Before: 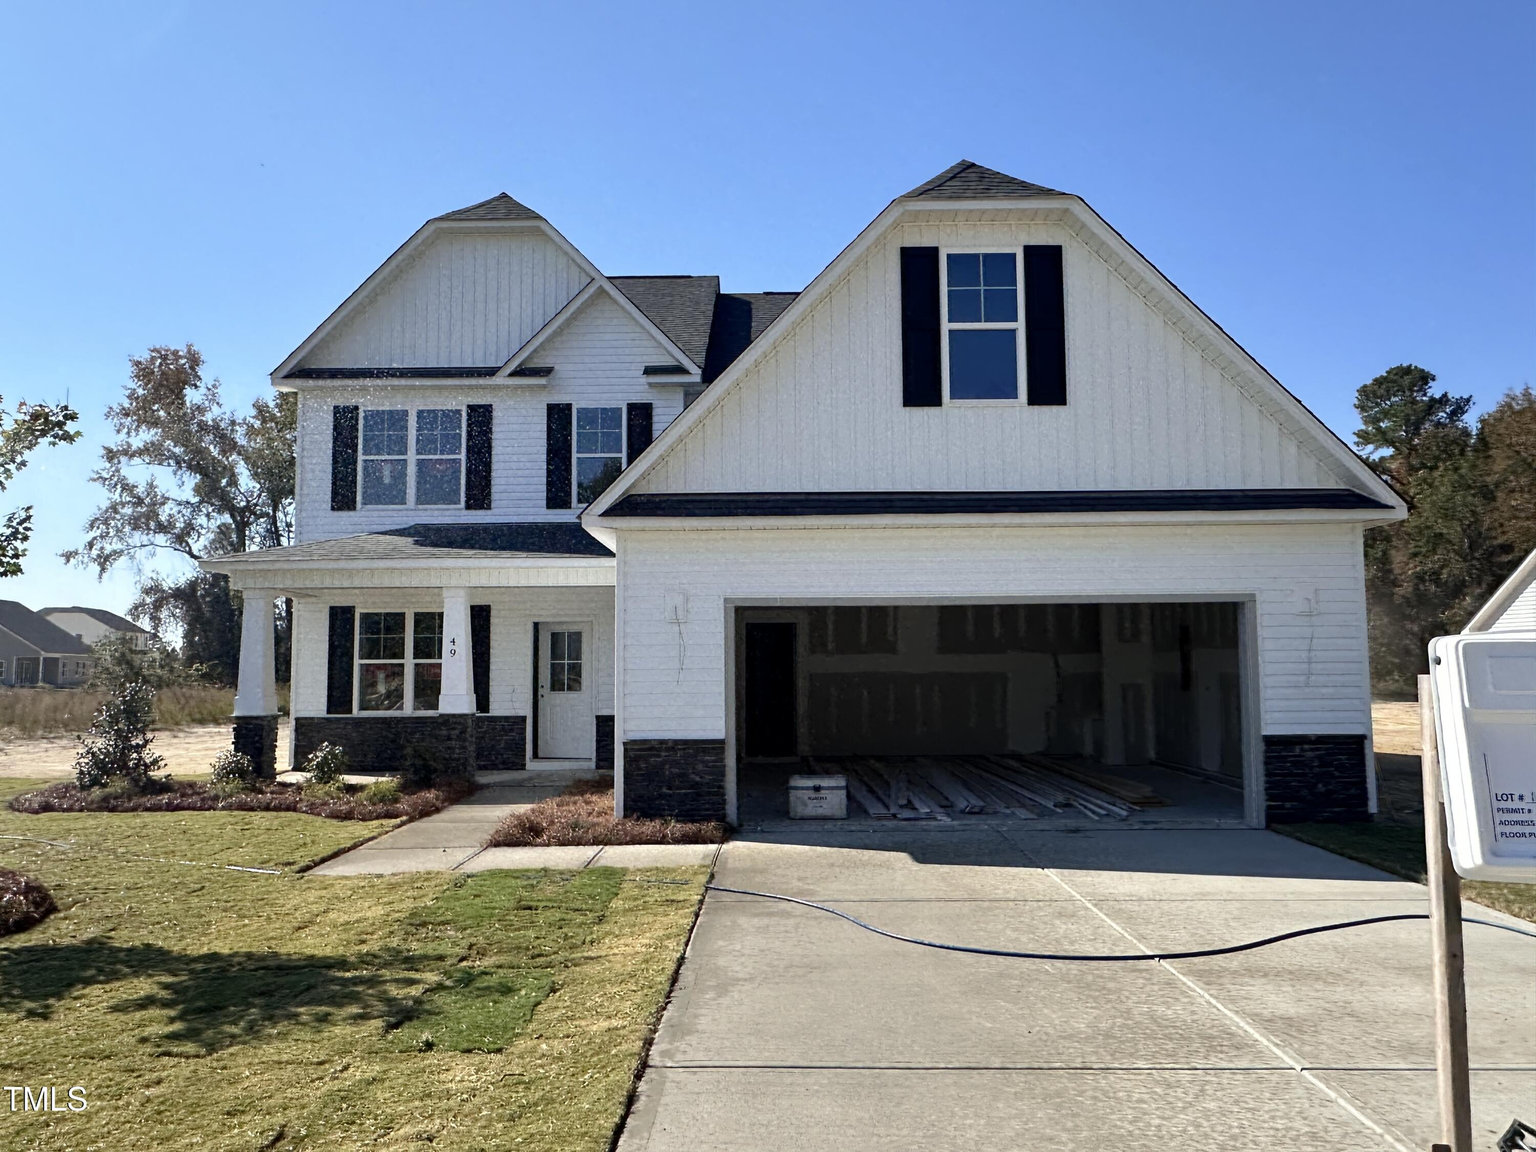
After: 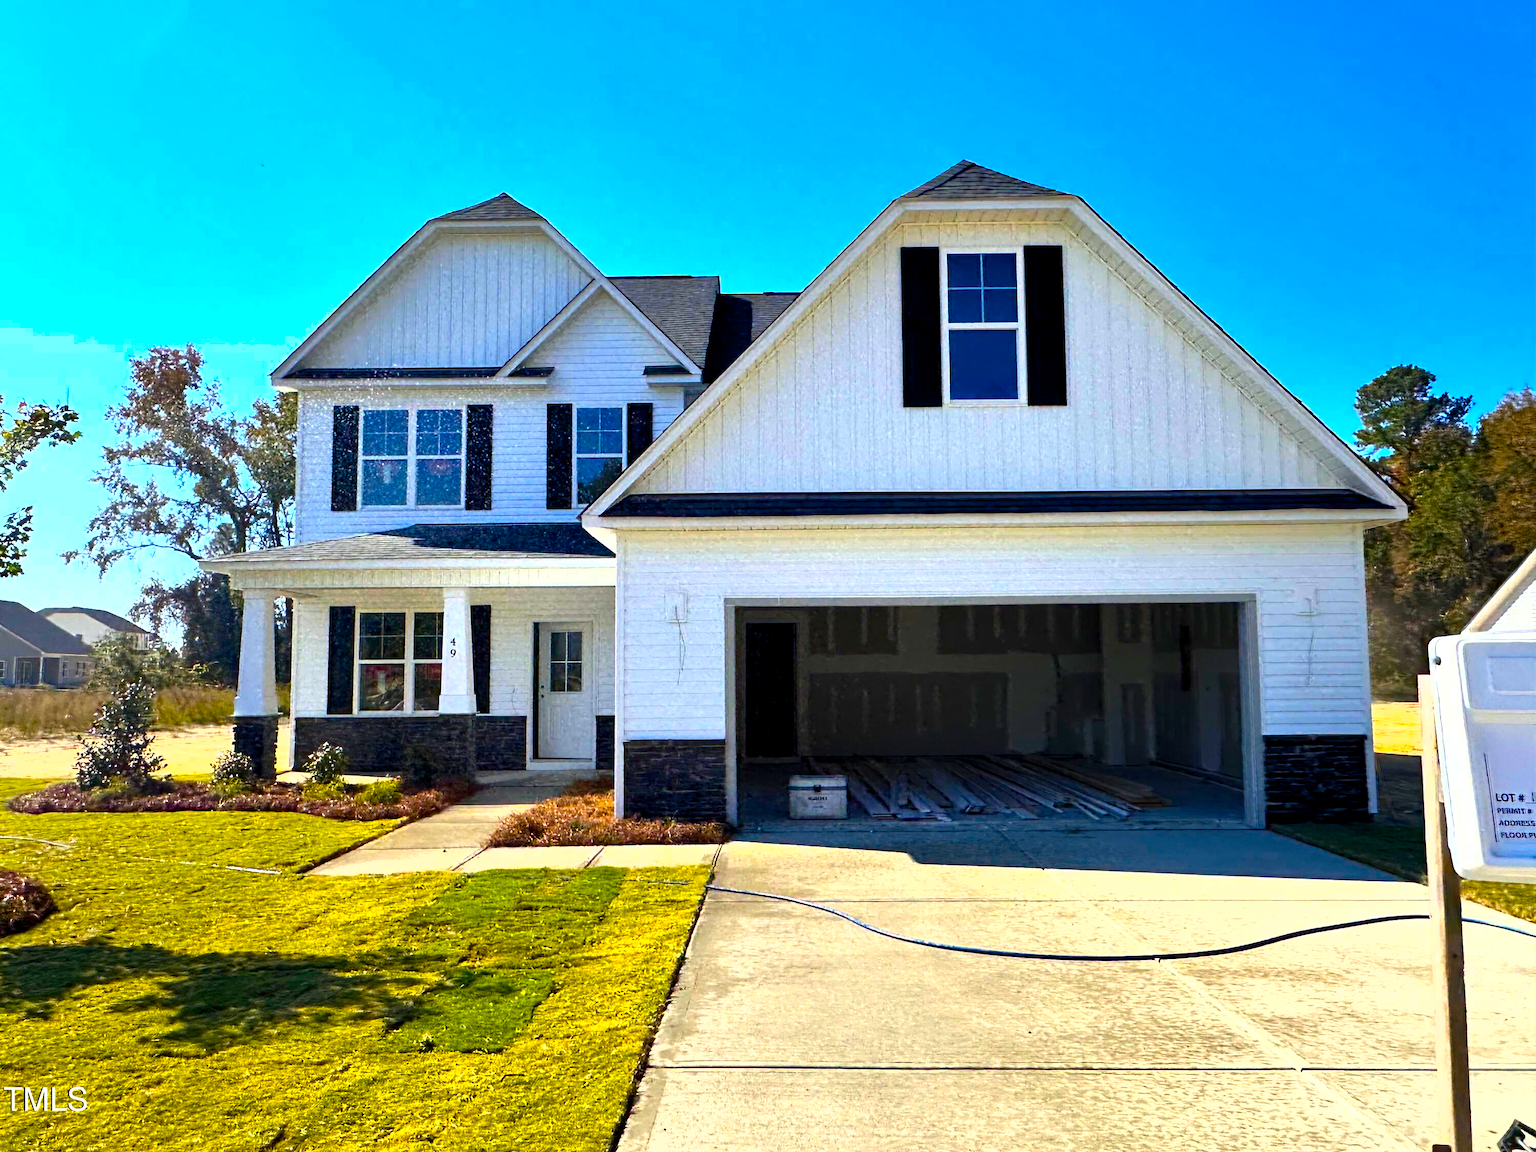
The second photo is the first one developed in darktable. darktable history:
shadows and highlights: shadows 29.61, highlights -30.47, low approximation 0.01, soften with gaussian
color balance rgb: linear chroma grading › global chroma 20%, perceptual saturation grading › global saturation 65%, perceptual saturation grading › highlights 50%, perceptual saturation grading › shadows 30%, perceptual brilliance grading › global brilliance 12%, perceptual brilliance grading › highlights 15%, global vibrance 20%
